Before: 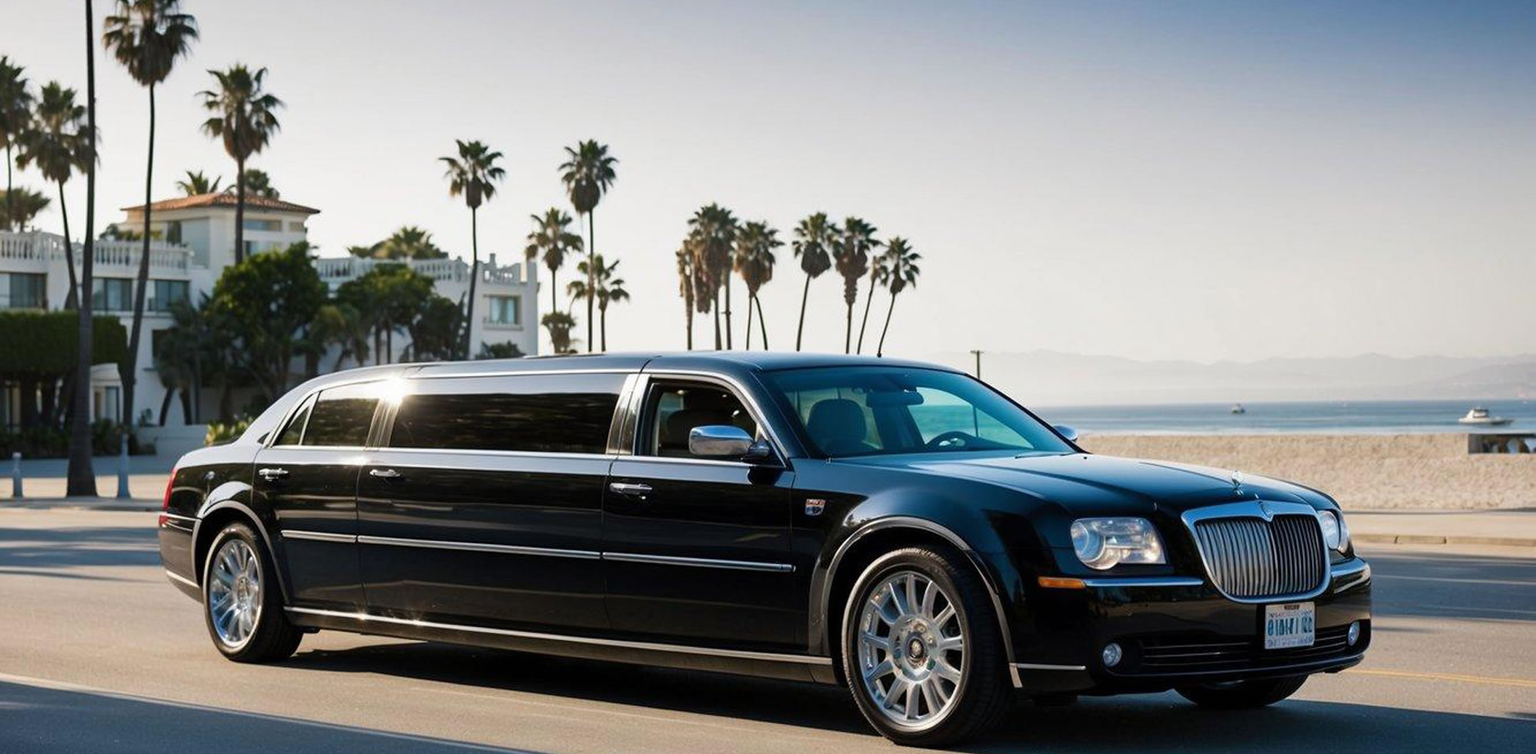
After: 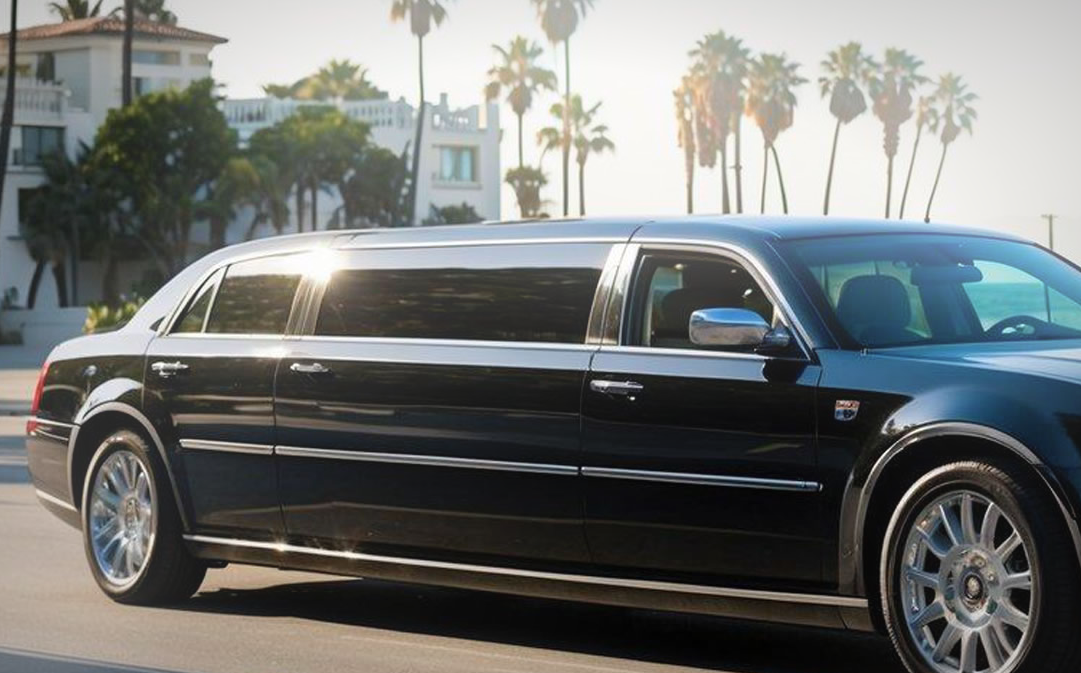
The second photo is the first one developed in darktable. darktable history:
crop: left 8.966%, top 23.852%, right 34.699%, bottom 4.703%
shadows and highlights: shadows 4.1, highlights -17.6, soften with gaussian
vignetting: fall-off radius 70%, automatic ratio true
bloom: threshold 82.5%, strength 16.25%
